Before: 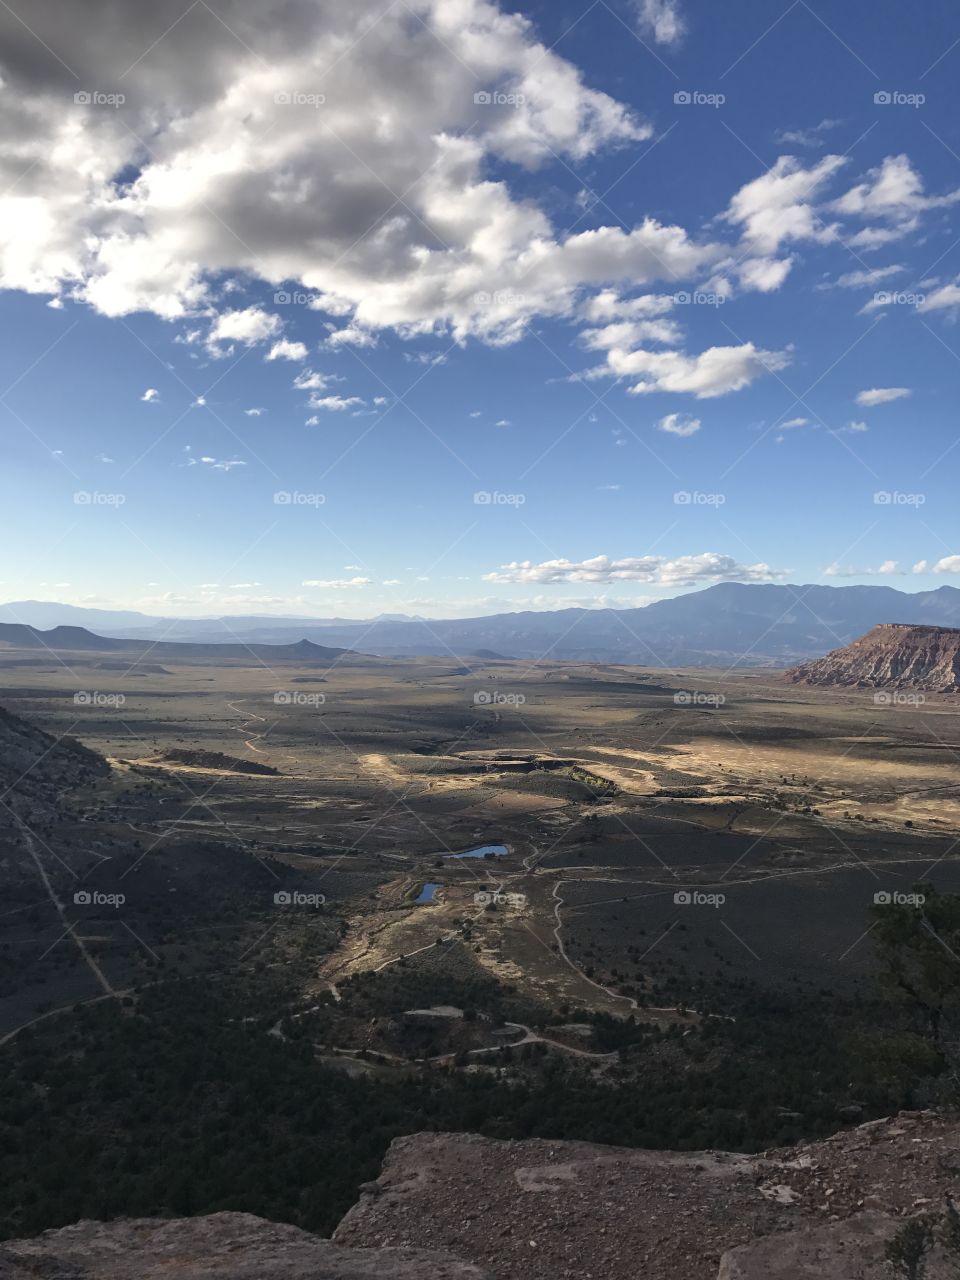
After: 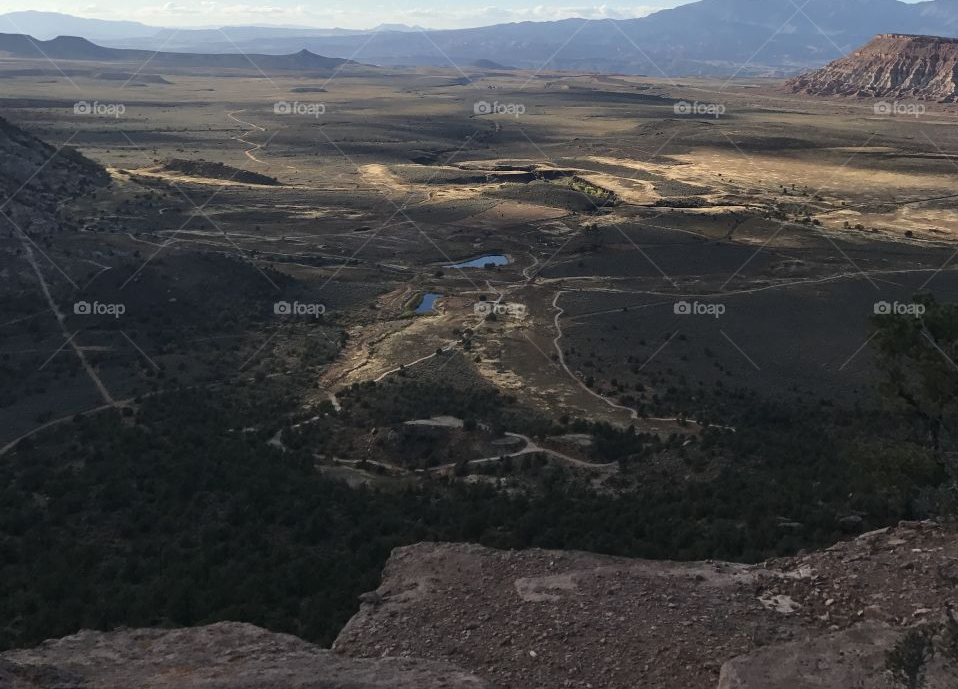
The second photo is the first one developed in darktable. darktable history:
crop and rotate: top 46.138%, right 0.121%
exposure: compensate highlight preservation false
